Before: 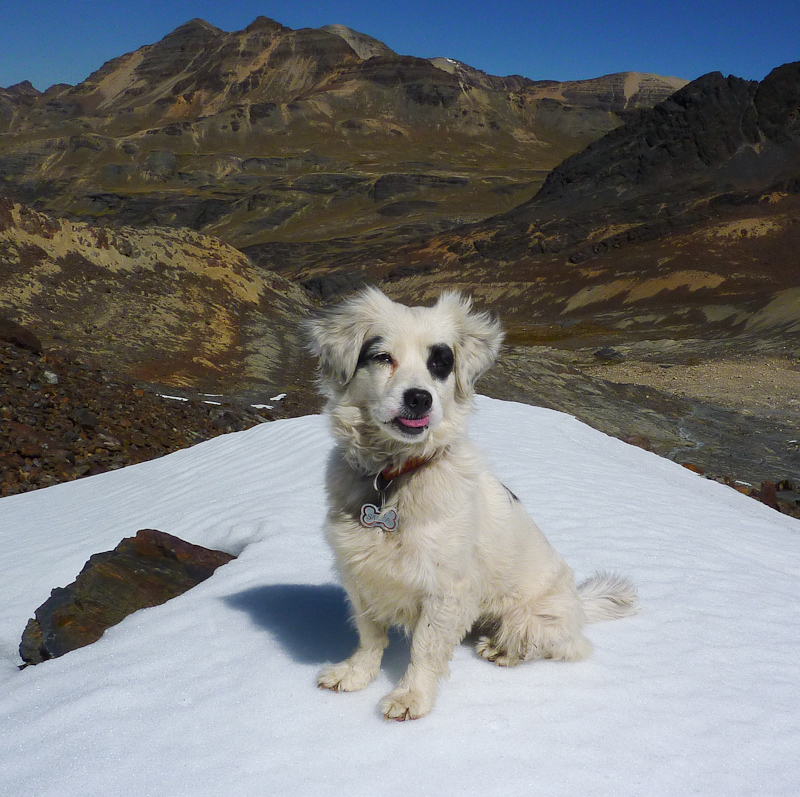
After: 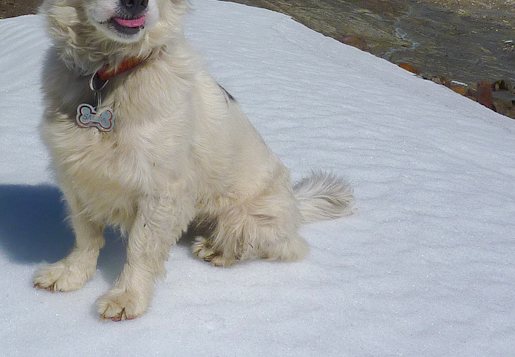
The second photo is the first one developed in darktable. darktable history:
crop and rotate: left 35.509%, top 50.238%, bottom 4.934%
shadows and highlights: on, module defaults
